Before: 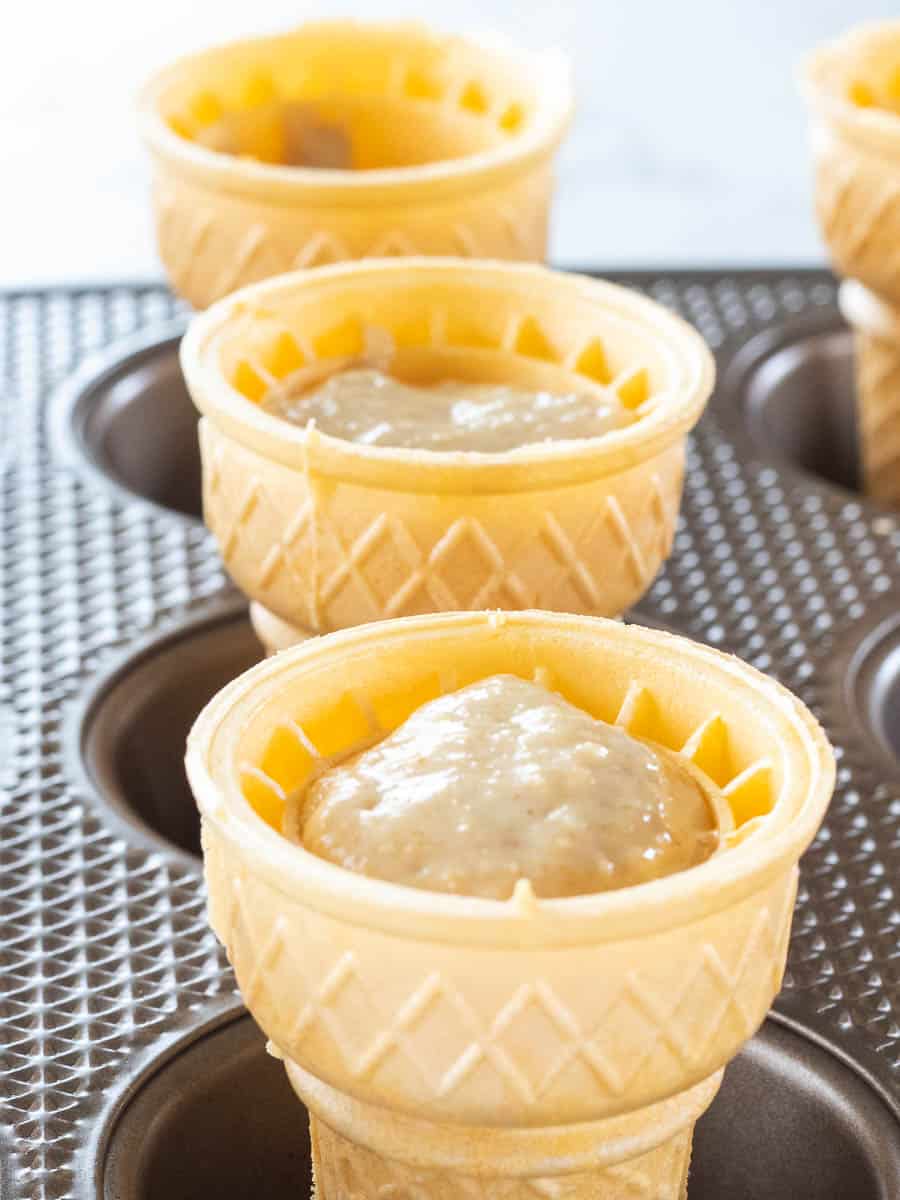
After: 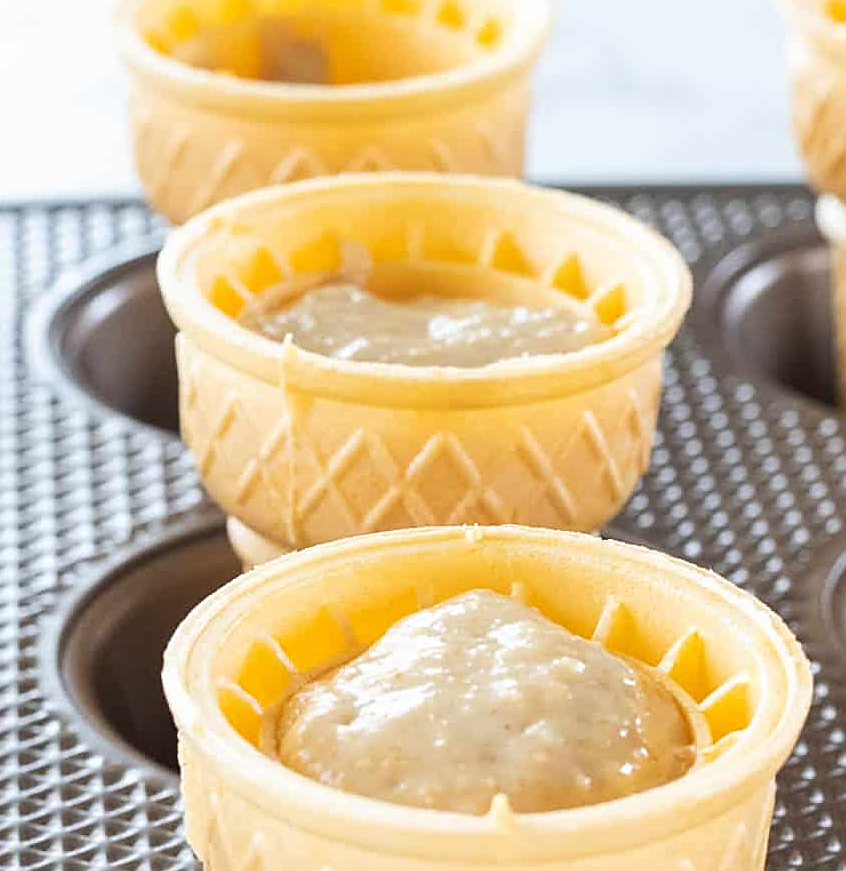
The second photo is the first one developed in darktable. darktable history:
sharpen: amount 0.6
crop: left 2.623%, top 7.153%, right 3.368%, bottom 20.218%
